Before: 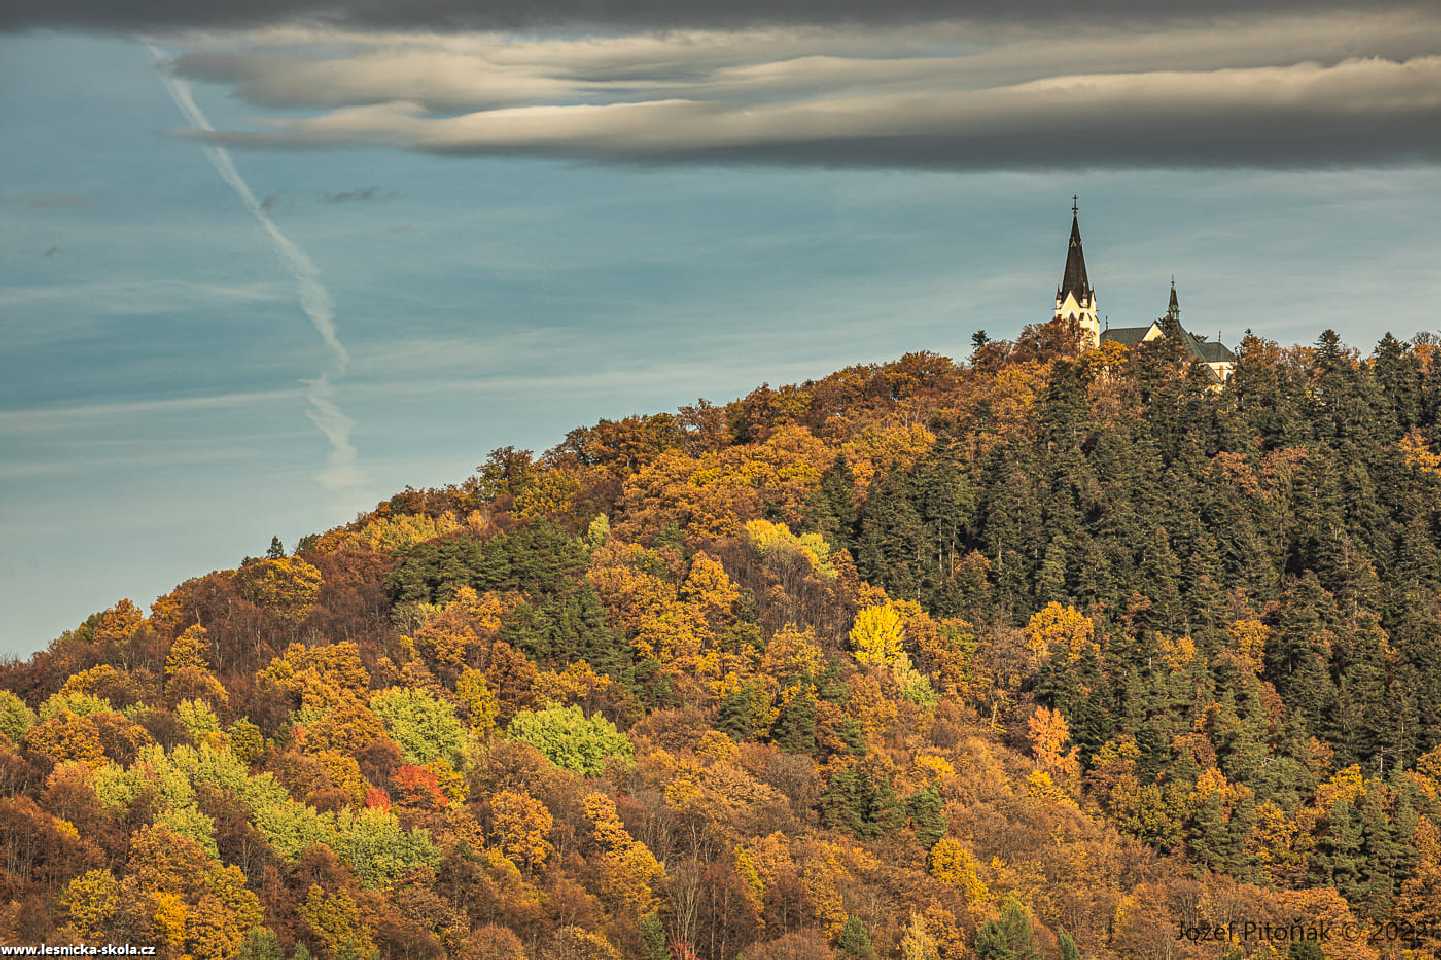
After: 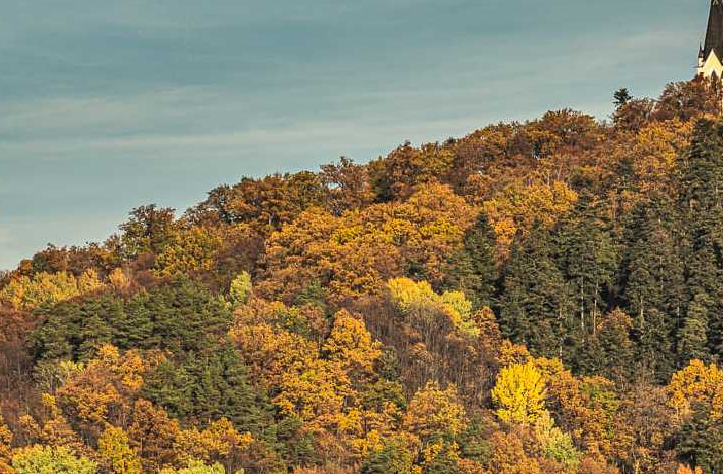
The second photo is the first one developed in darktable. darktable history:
crop: left 24.862%, top 25.257%, right 24.937%, bottom 25.365%
